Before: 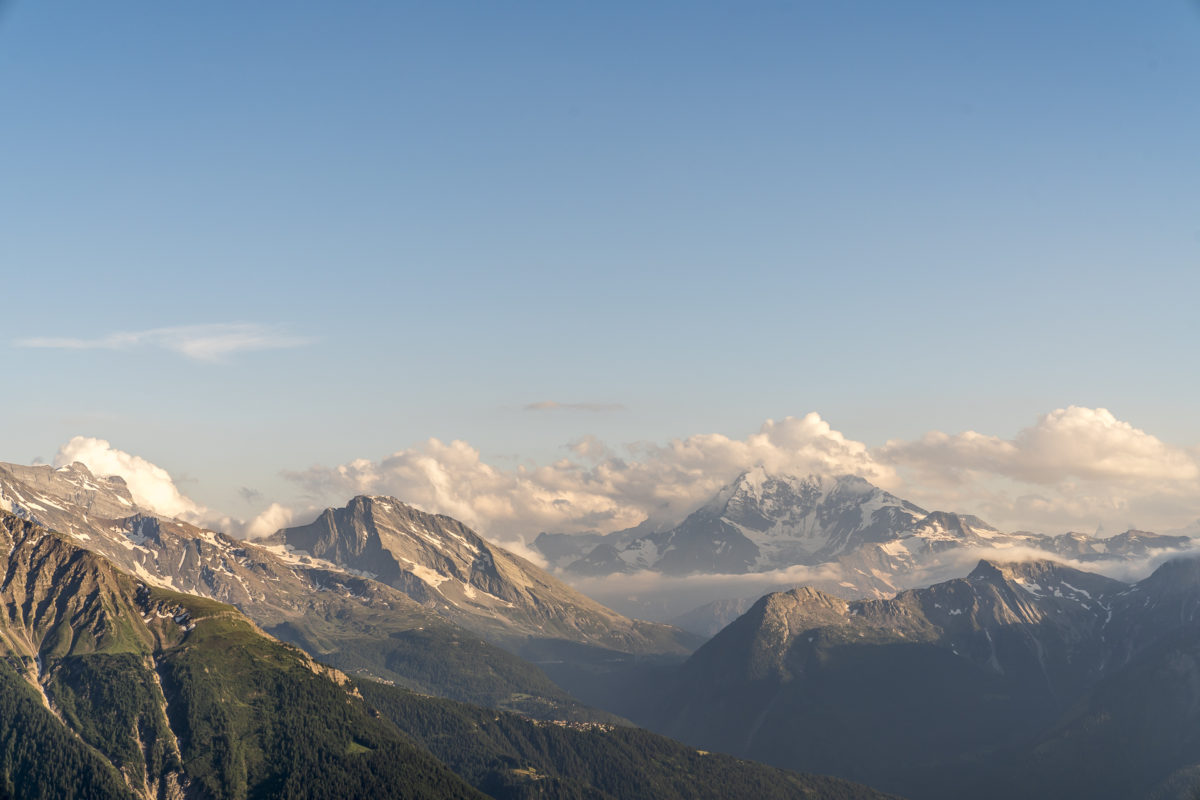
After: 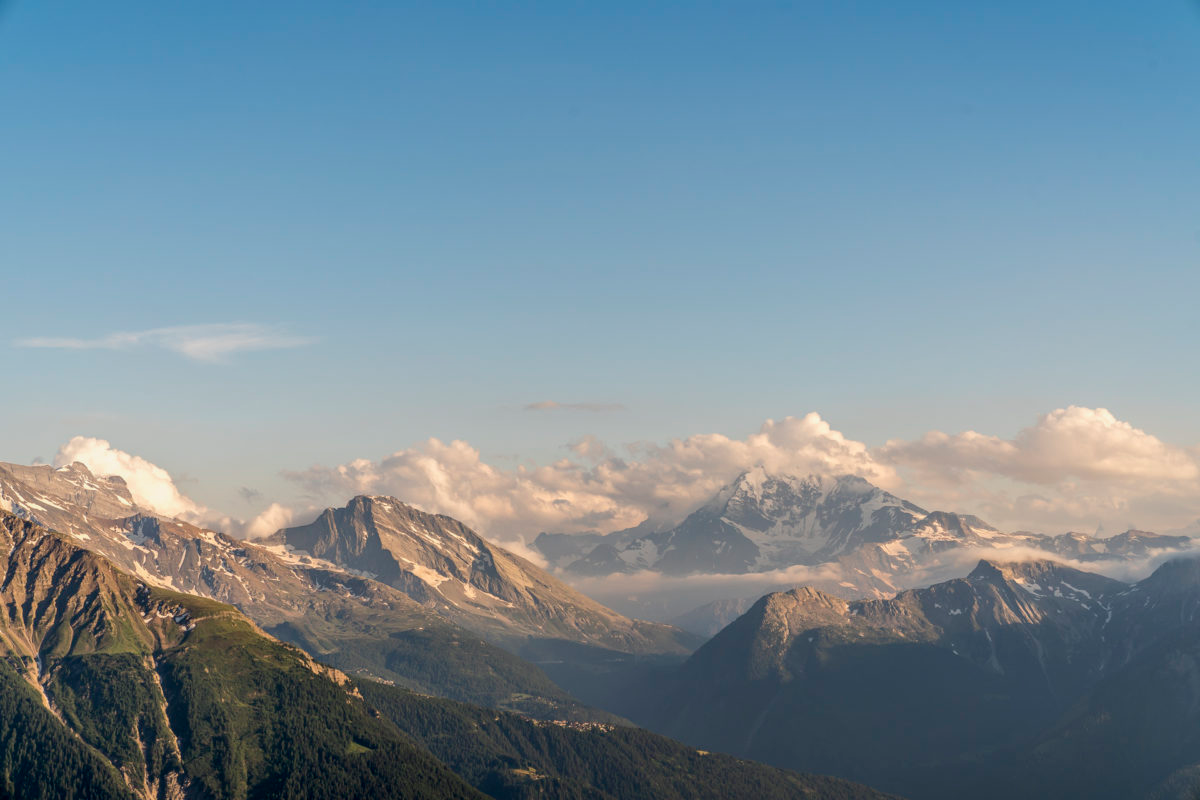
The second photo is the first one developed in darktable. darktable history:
shadows and highlights: shadows -20.07, white point adjustment -2.19, highlights -34.95
